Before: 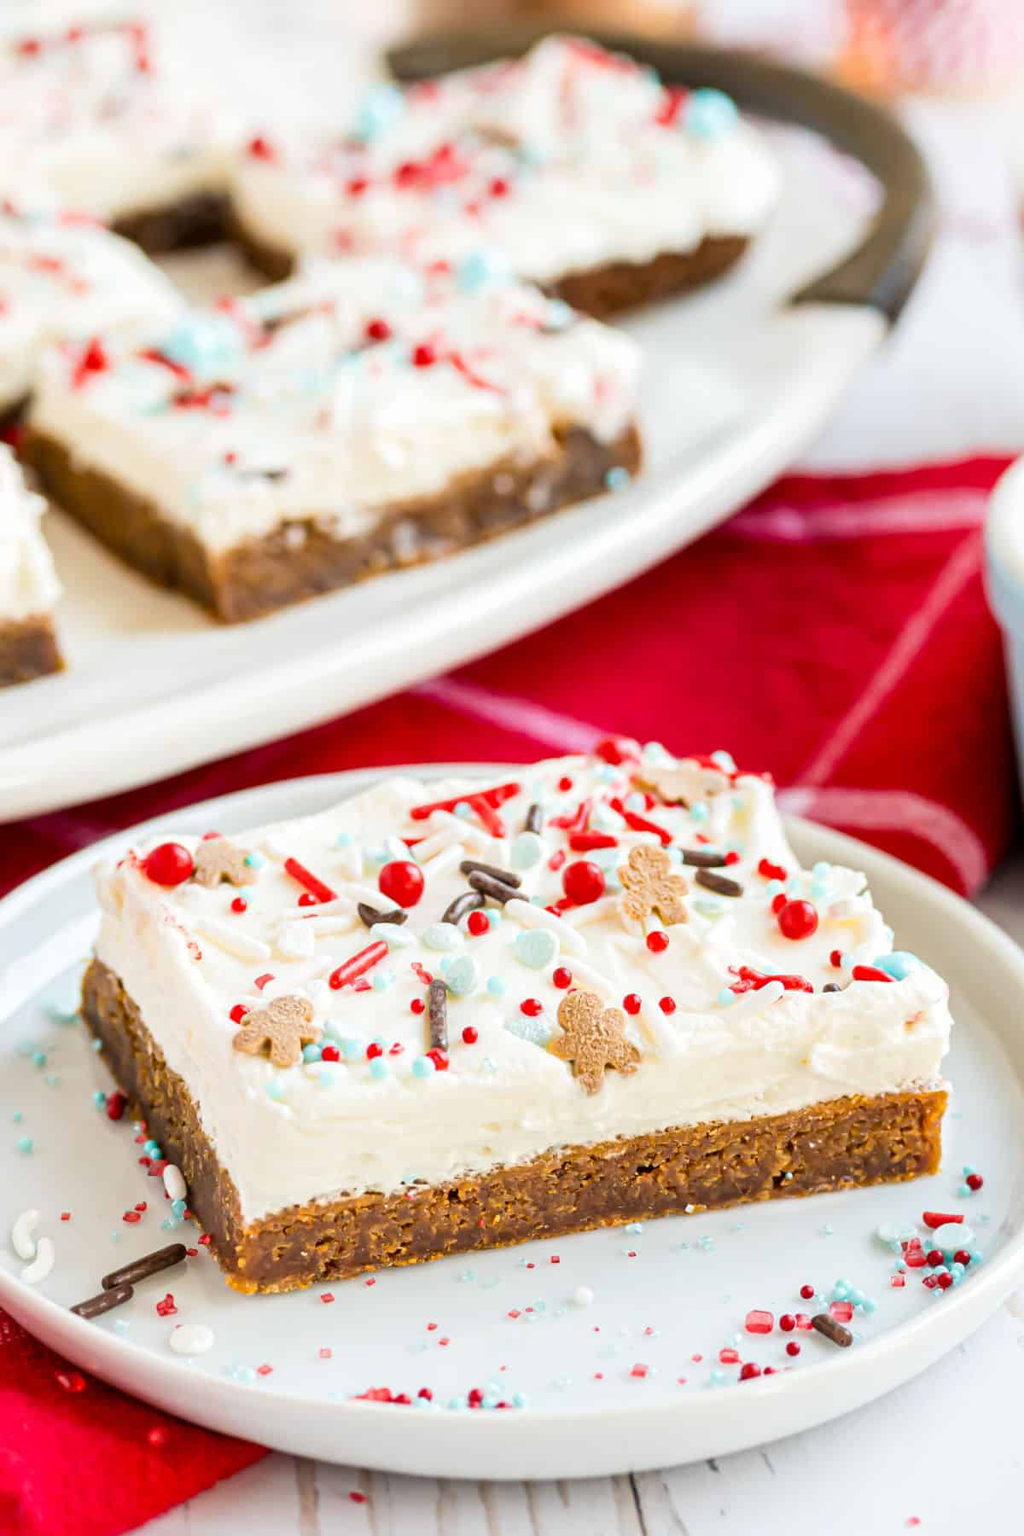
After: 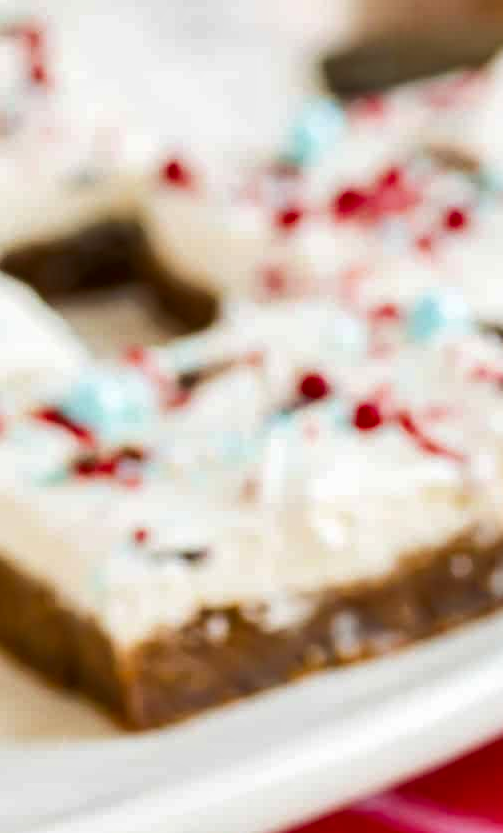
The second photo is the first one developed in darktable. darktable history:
crop and rotate: left 10.817%, top 0.062%, right 47.194%, bottom 53.626%
shadows and highlights: soften with gaussian
